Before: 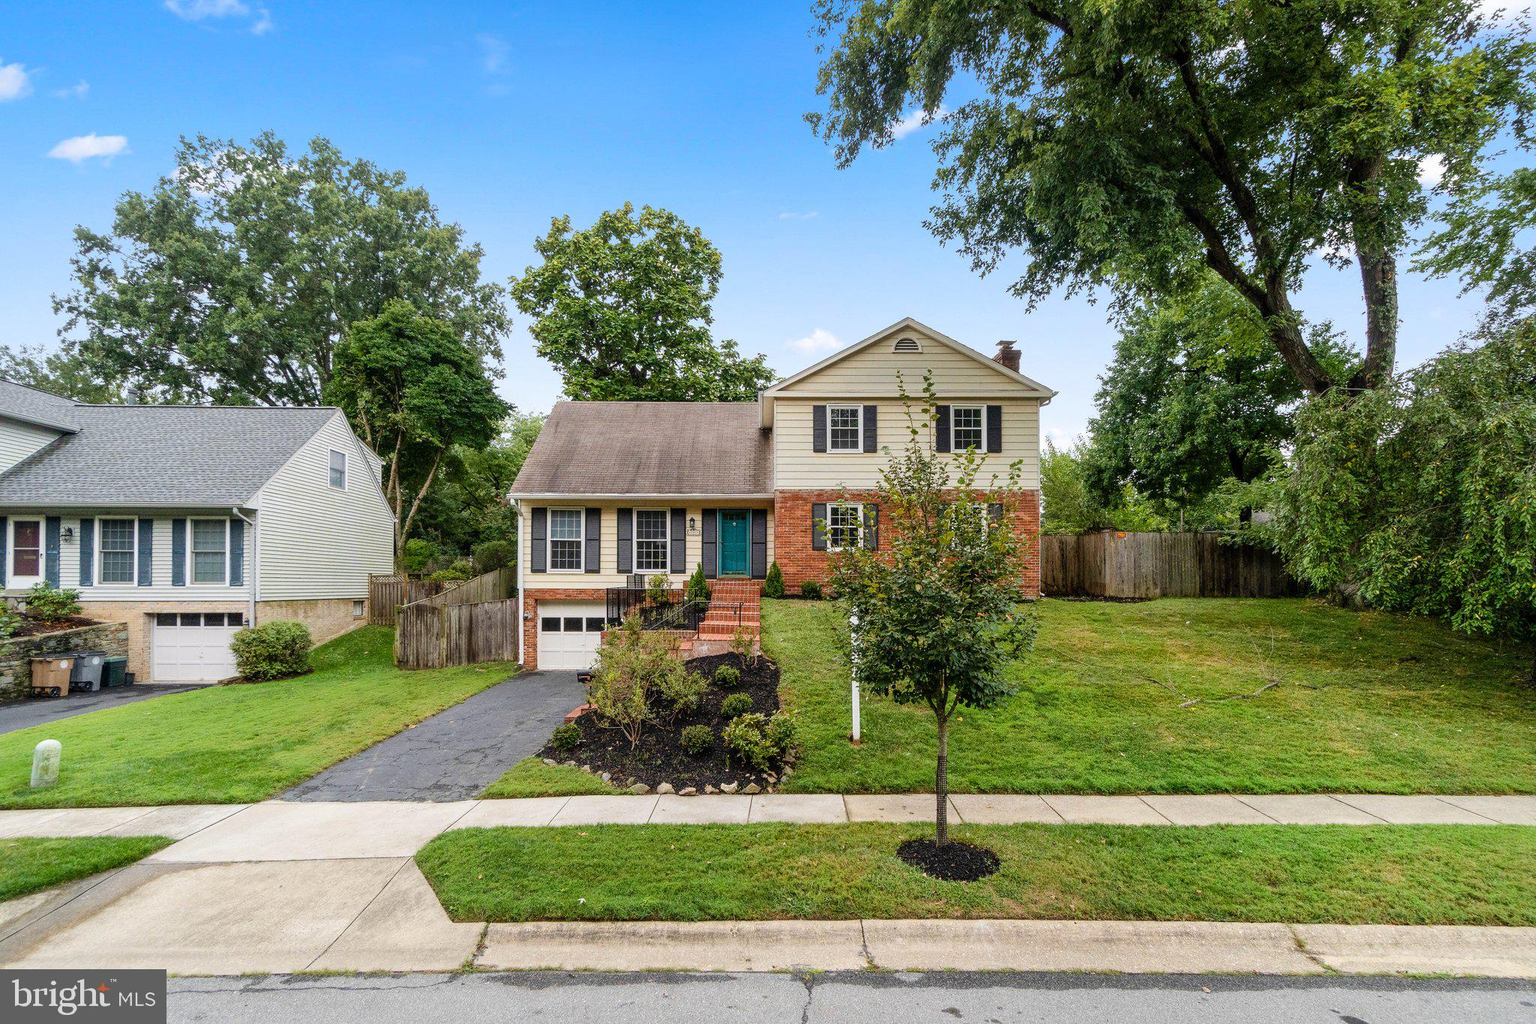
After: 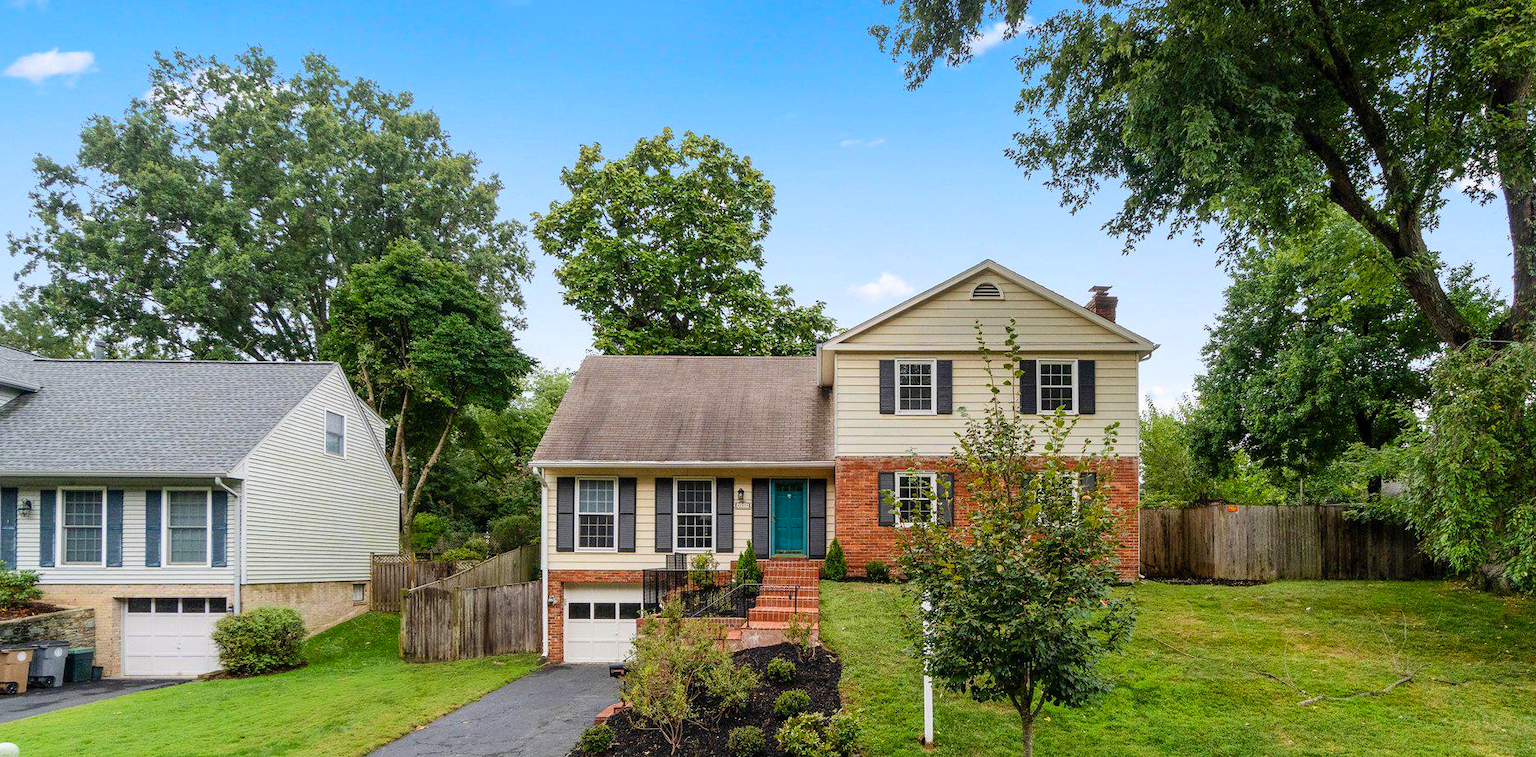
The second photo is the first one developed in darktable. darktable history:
crop: left 2.952%, top 8.882%, right 9.682%, bottom 26.384%
contrast brightness saturation: saturation 0.135
